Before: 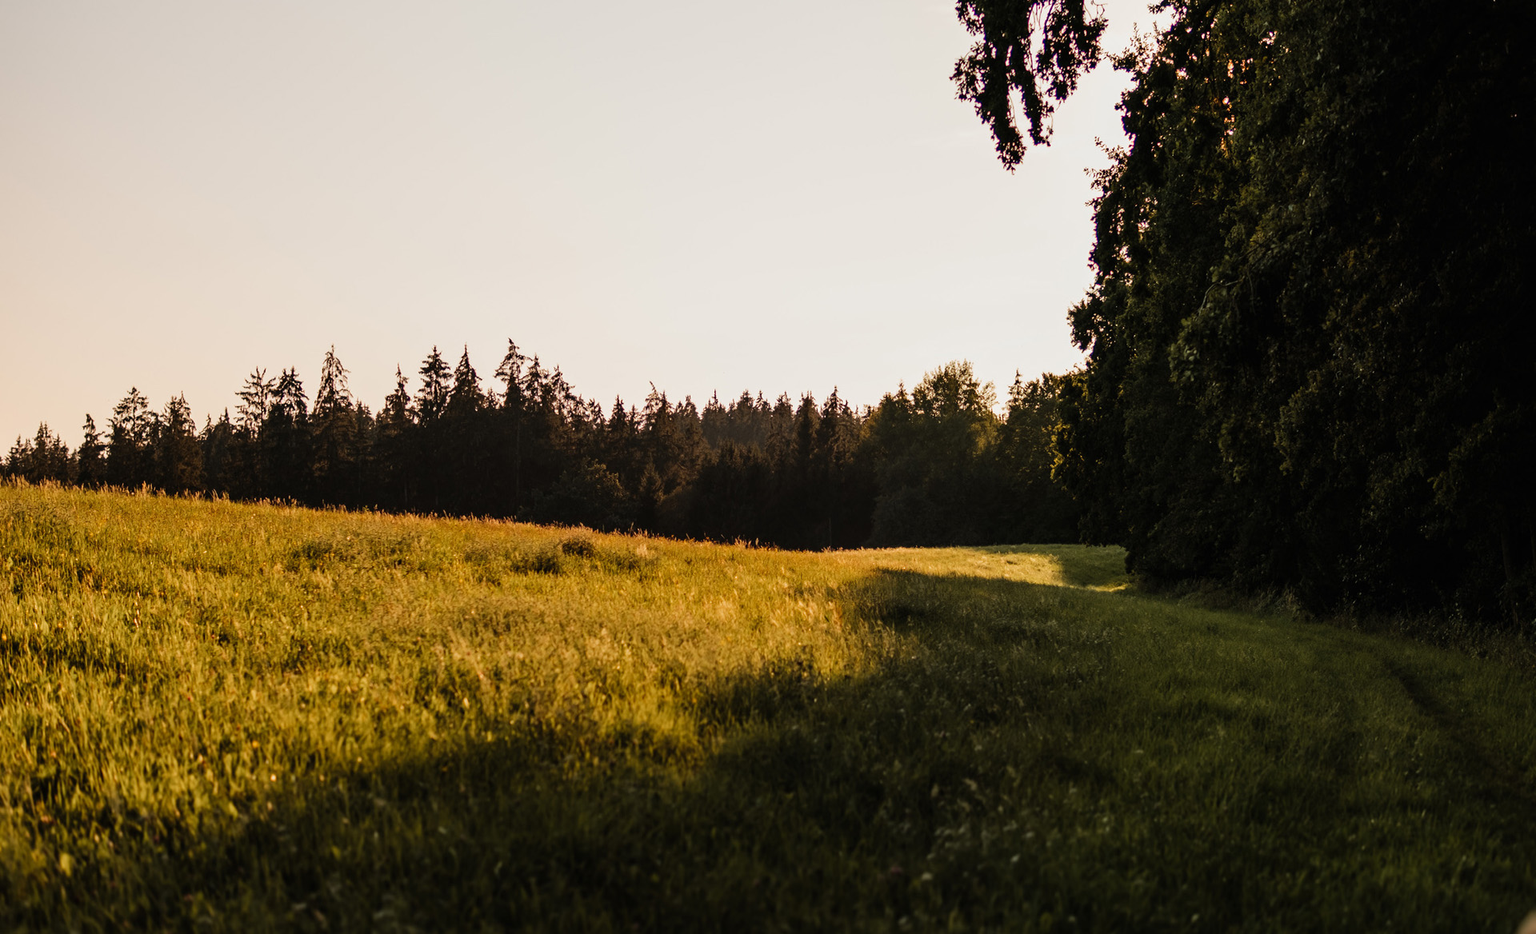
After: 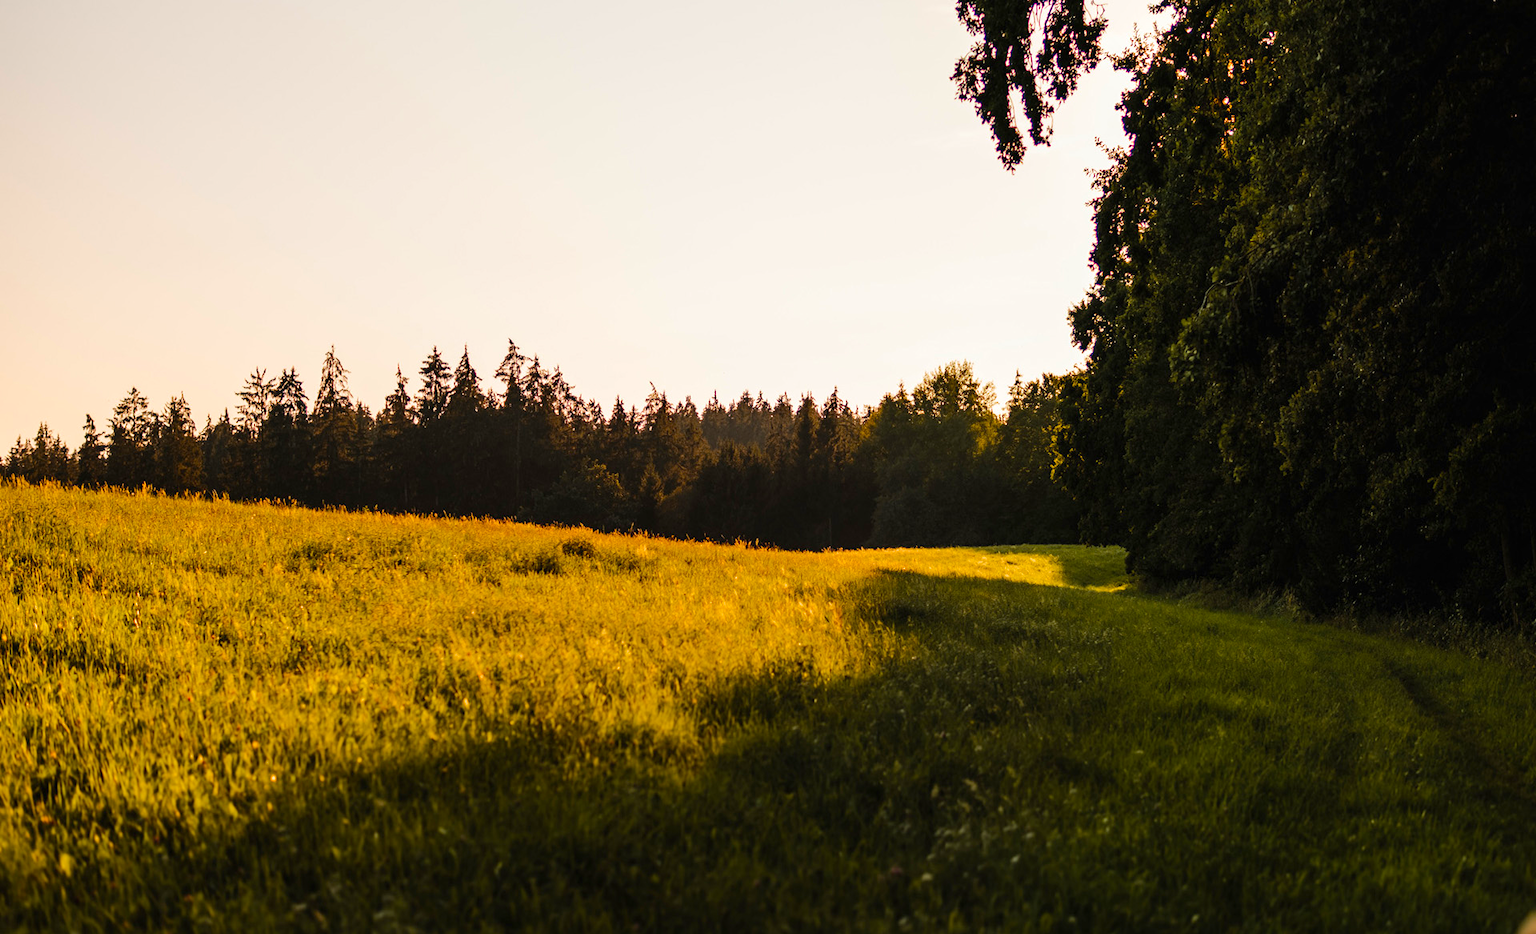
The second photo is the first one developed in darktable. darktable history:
color balance rgb: perceptual saturation grading › global saturation 25%, perceptual brilliance grading › mid-tones 10%, perceptual brilliance grading › shadows 15%, global vibrance 20%
exposure: exposure 0.2 EV, compensate highlight preservation false
